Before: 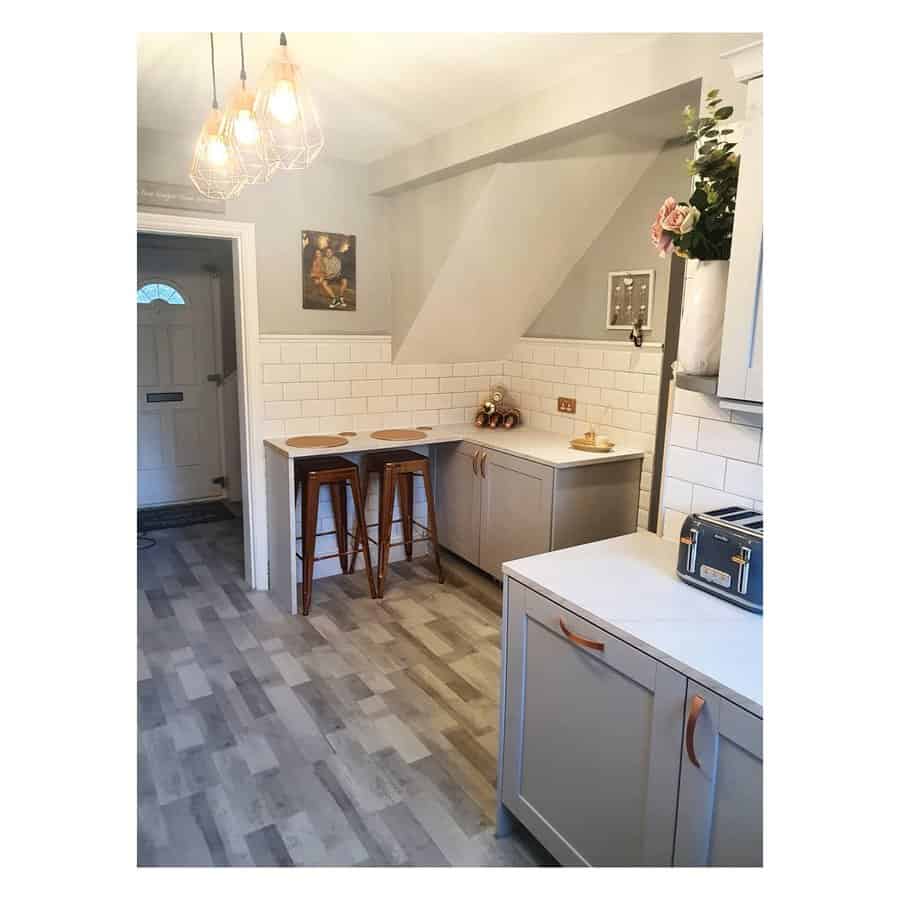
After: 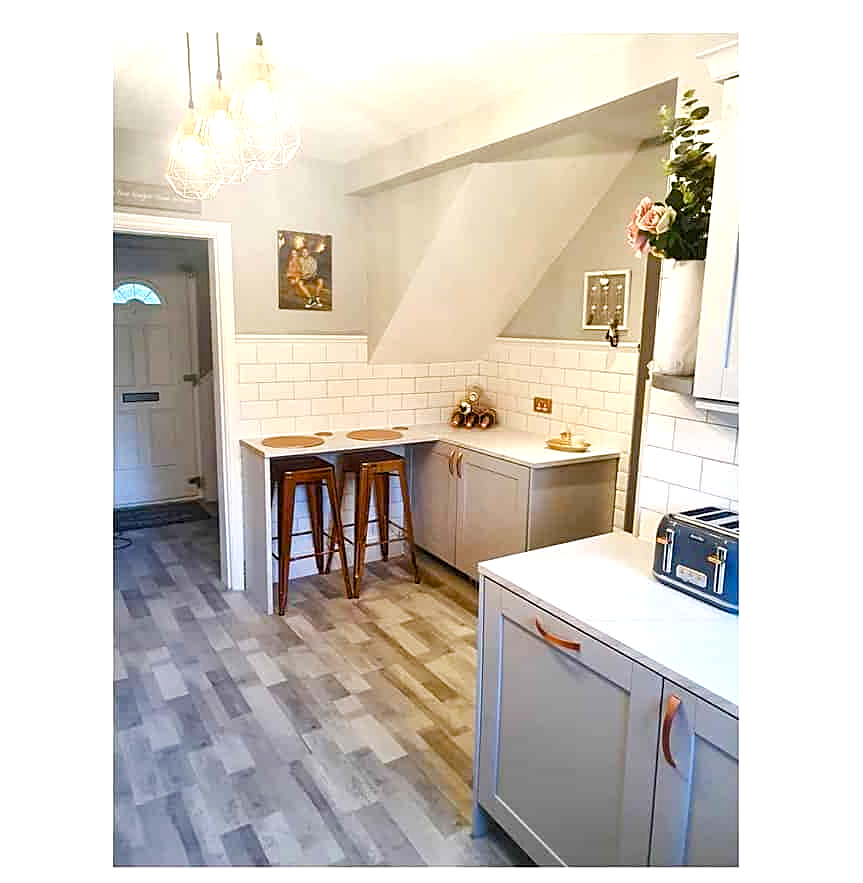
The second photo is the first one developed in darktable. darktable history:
crop and rotate: left 2.674%, right 1.339%, bottom 1.791%
local contrast: highlights 104%, shadows 100%, detail 119%, midtone range 0.2
base curve: curves: ch0 [(0, 0) (0.472, 0.508) (1, 1)], preserve colors none
sharpen: on, module defaults
color balance rgb: perceptual saturation grading › global saturation 25.346%, perceptual saturation grading › highlights -50.203%, perceptual saturation grading › shadows 30.259%, perceptual brilliance grading › global brilliance 9.965%, perceptual brilliance grading › shadows 15.636%, global vibrance 20%
